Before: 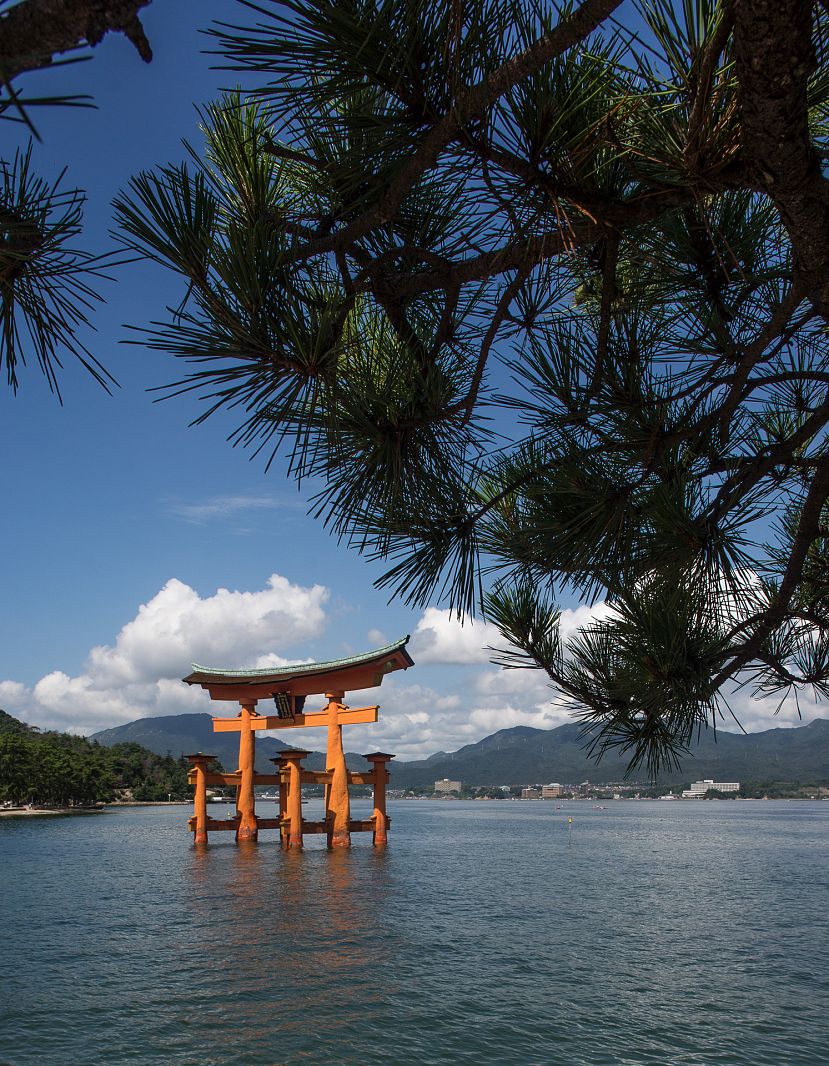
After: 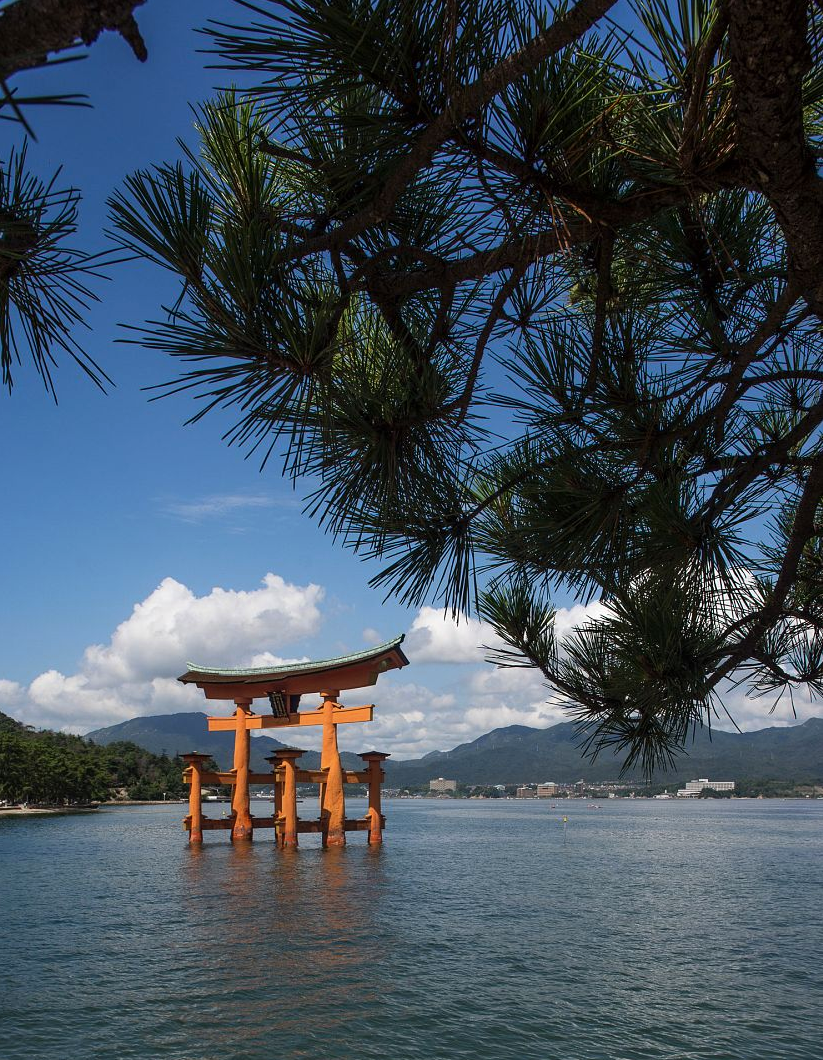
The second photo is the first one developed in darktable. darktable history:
color zones: curves: ch0 [(0.068, 0.464) (0.25, 0.5) (0.48, 0.508) (0.75, 0.536) (0.886, 0.476) (0.967, 0.456)]; ch1 [(0.066, 0.456) (0.25, 0.5) (0.616, 0.508) (0.746, 0.56) (0.934, 0.444)]
crop and rotate: left 0.614%, top 0.179%, bottom 0.309%
